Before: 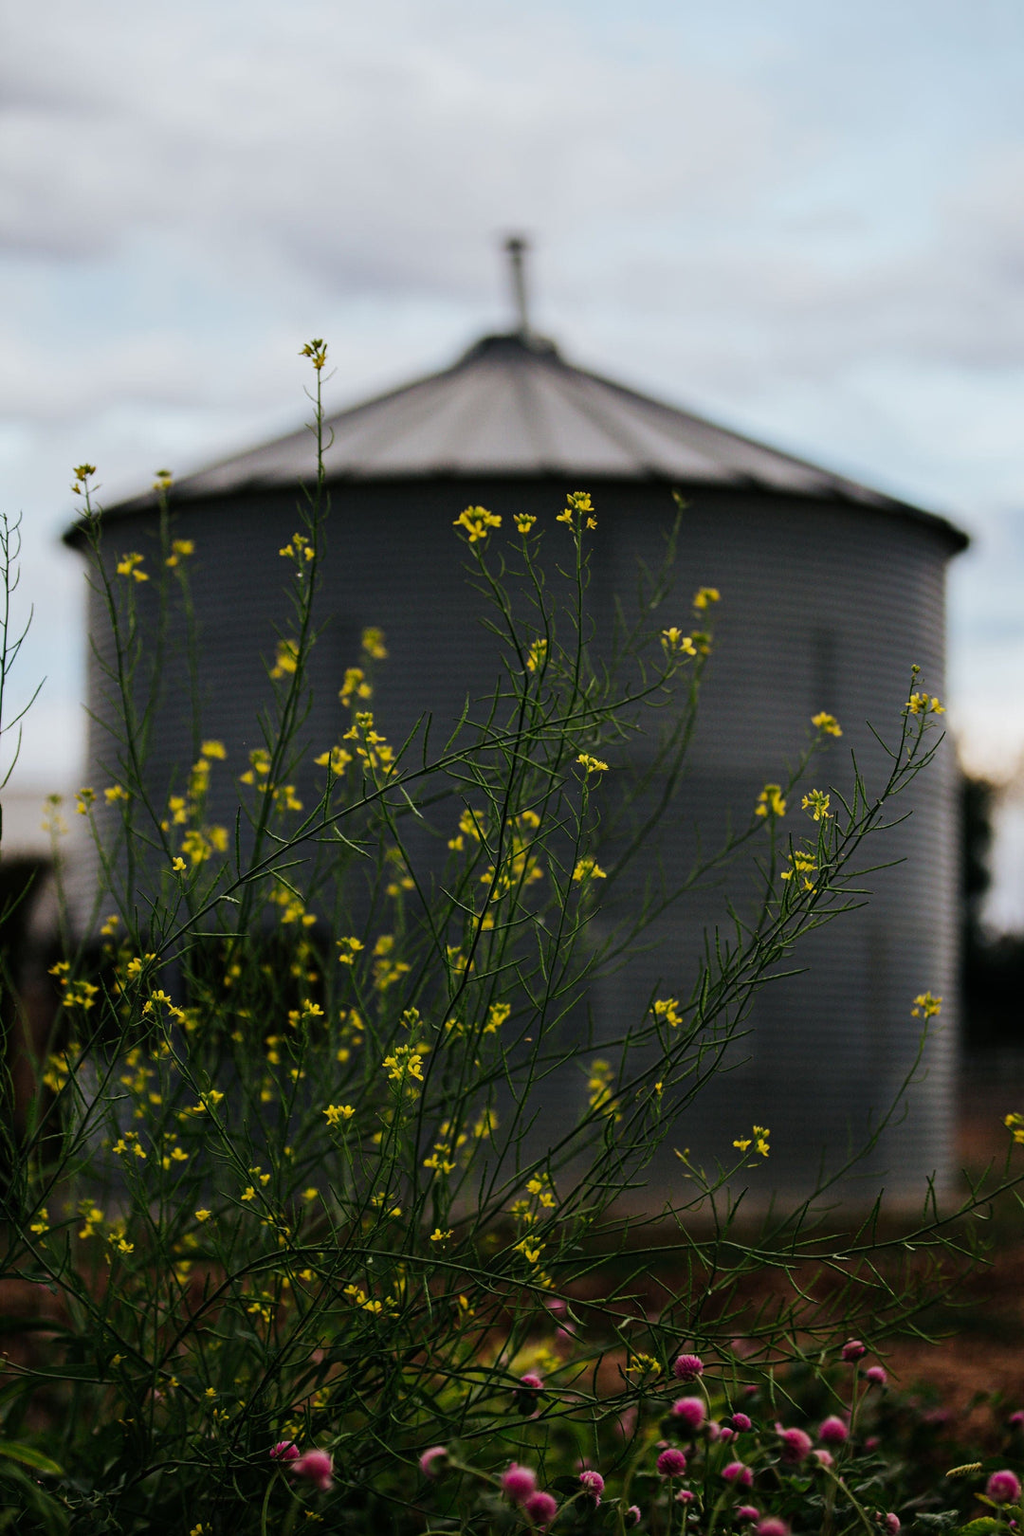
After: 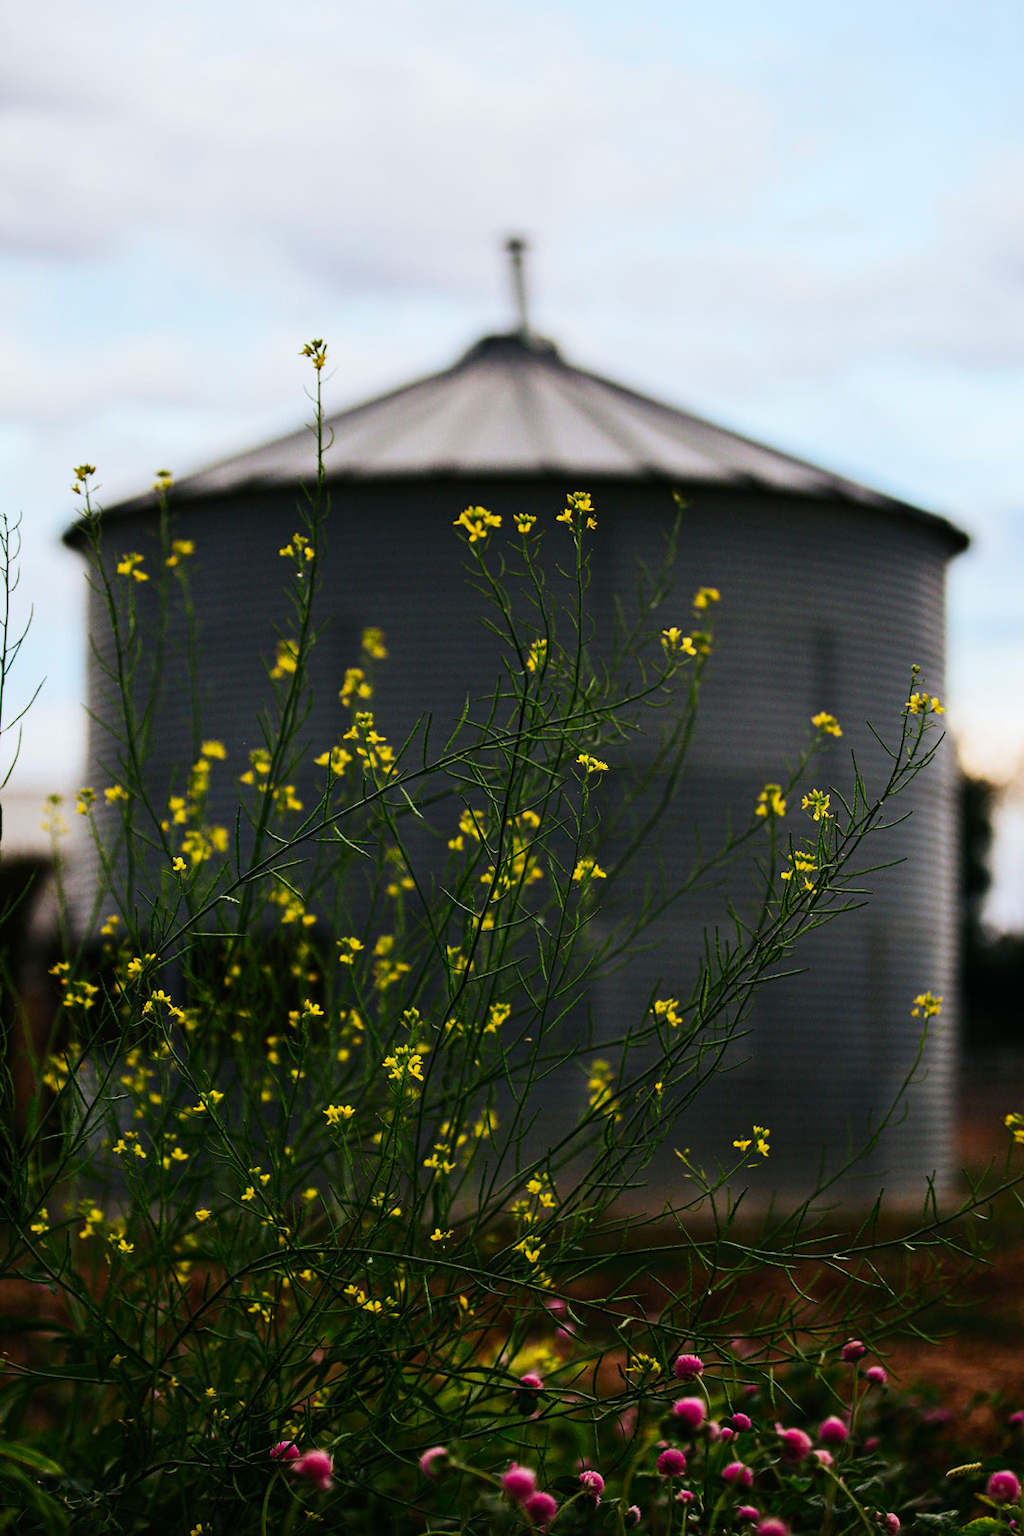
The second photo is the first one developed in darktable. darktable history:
exposure: compensate exposure bias true, compensate highlight preservation false
contrast brightness saturation: contrast 0.229, brightness 0.107, saturation 0.286
